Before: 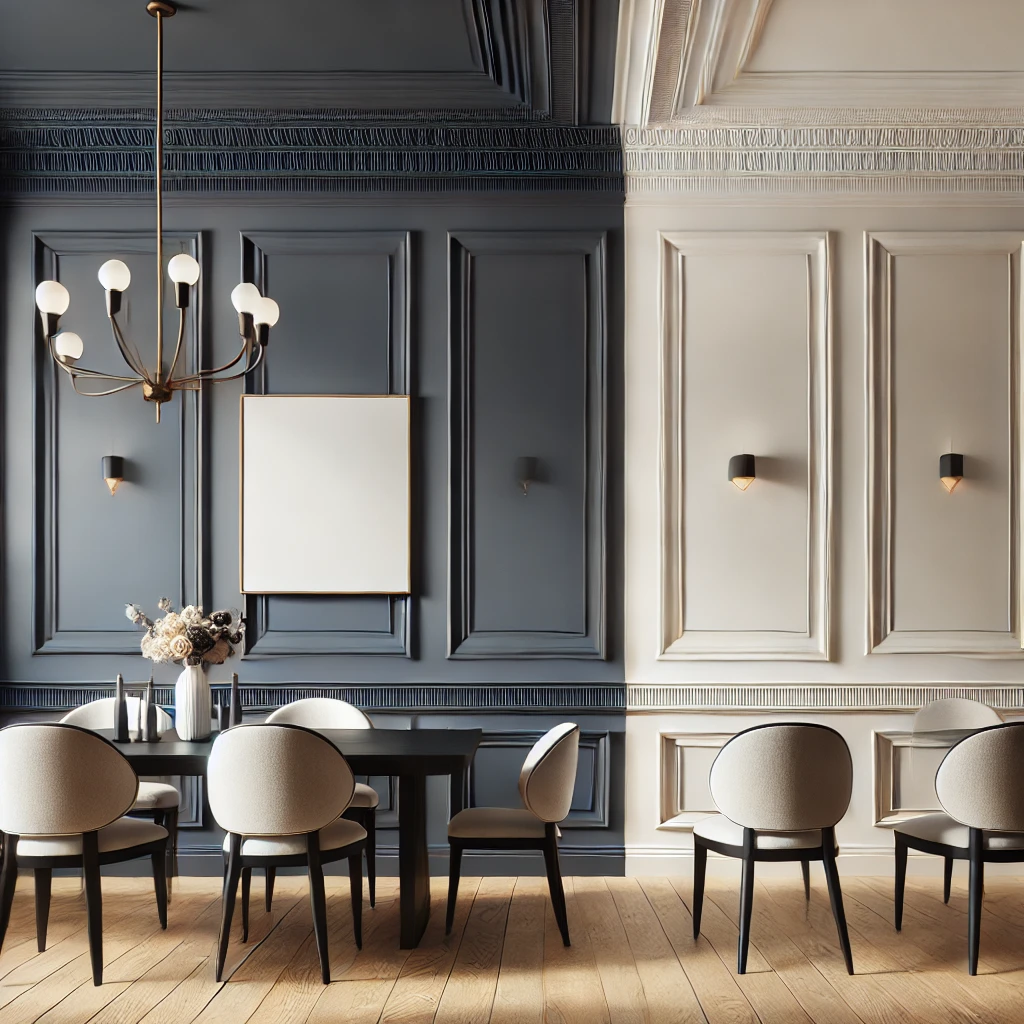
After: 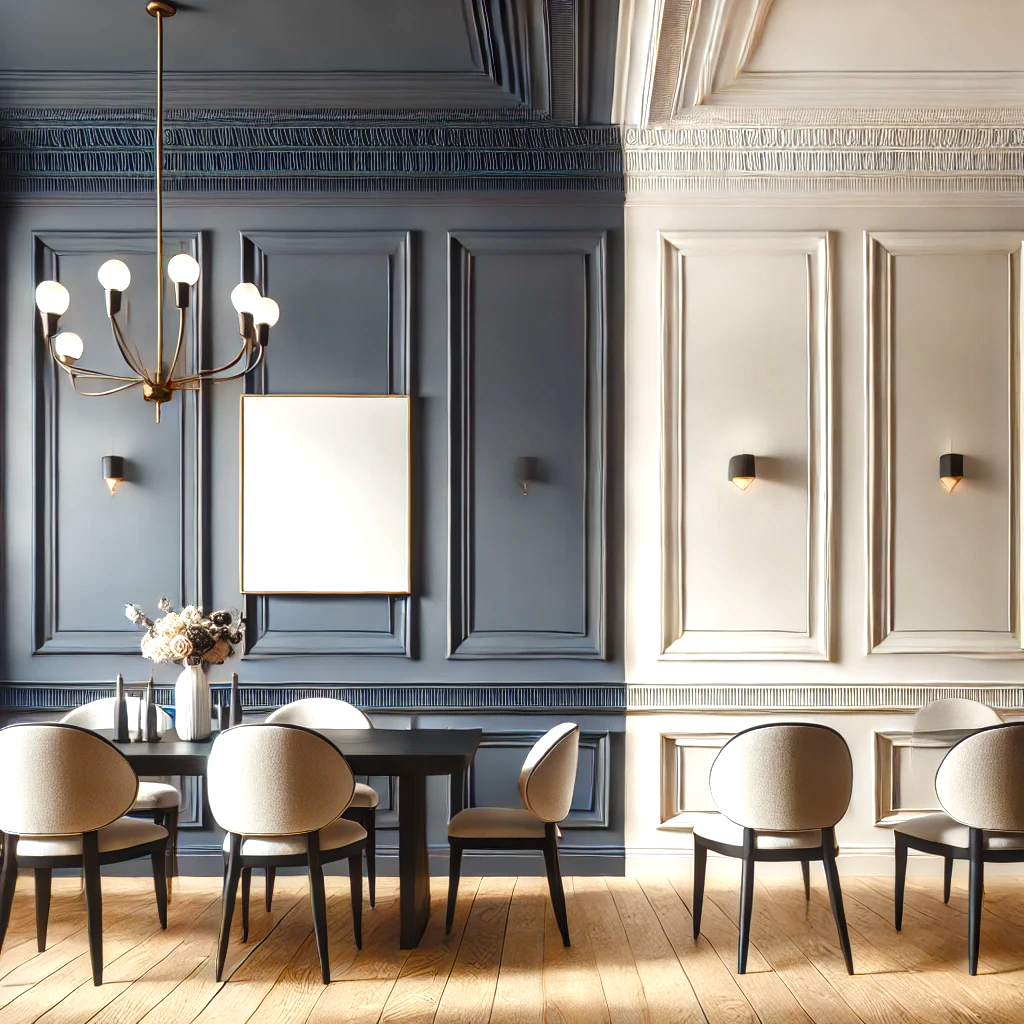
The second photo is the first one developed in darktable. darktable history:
color balance rgb: global offset › luminance 0.466%, perceptual saturation grading › global saturation 20%, perceptual saturation grading › highlights -25.043%, perceptual saturation grading › shadows 49.907%
local contrast: on, module defaults
exposure: black level correction 0.001, exposure 0.499 EV, compensate highlight preservation false
